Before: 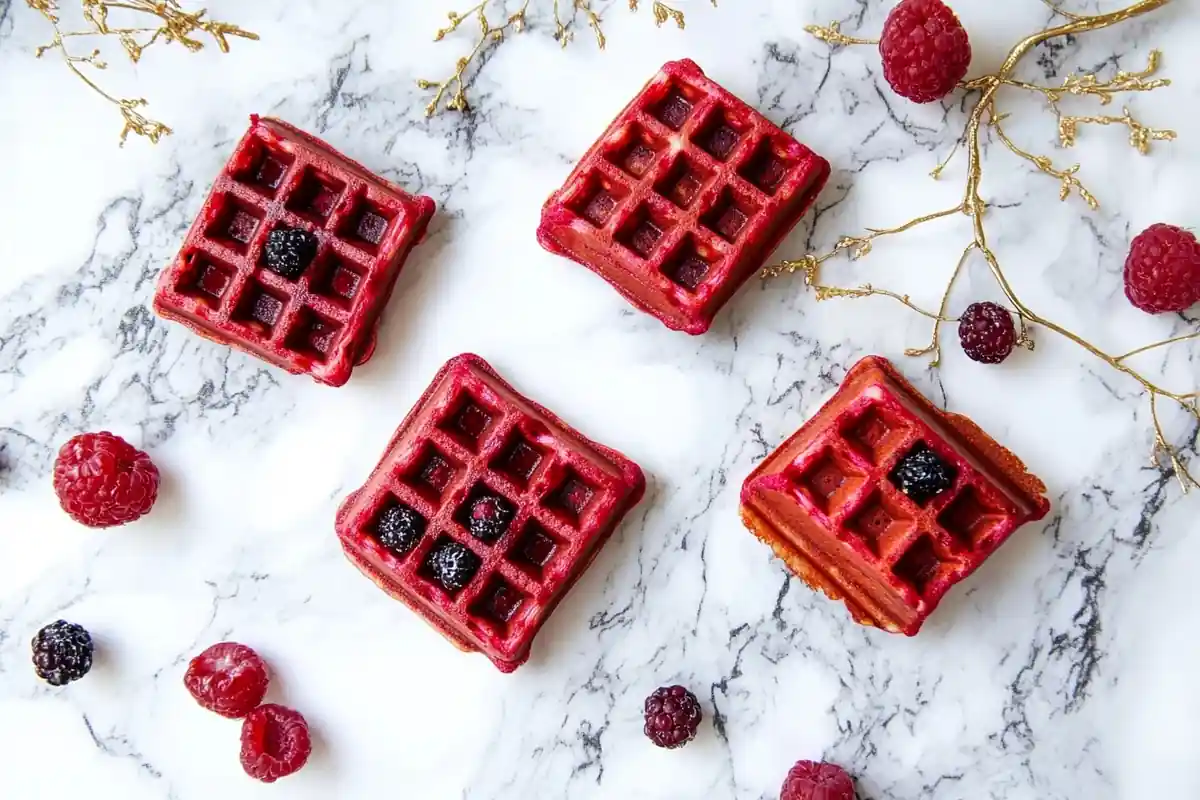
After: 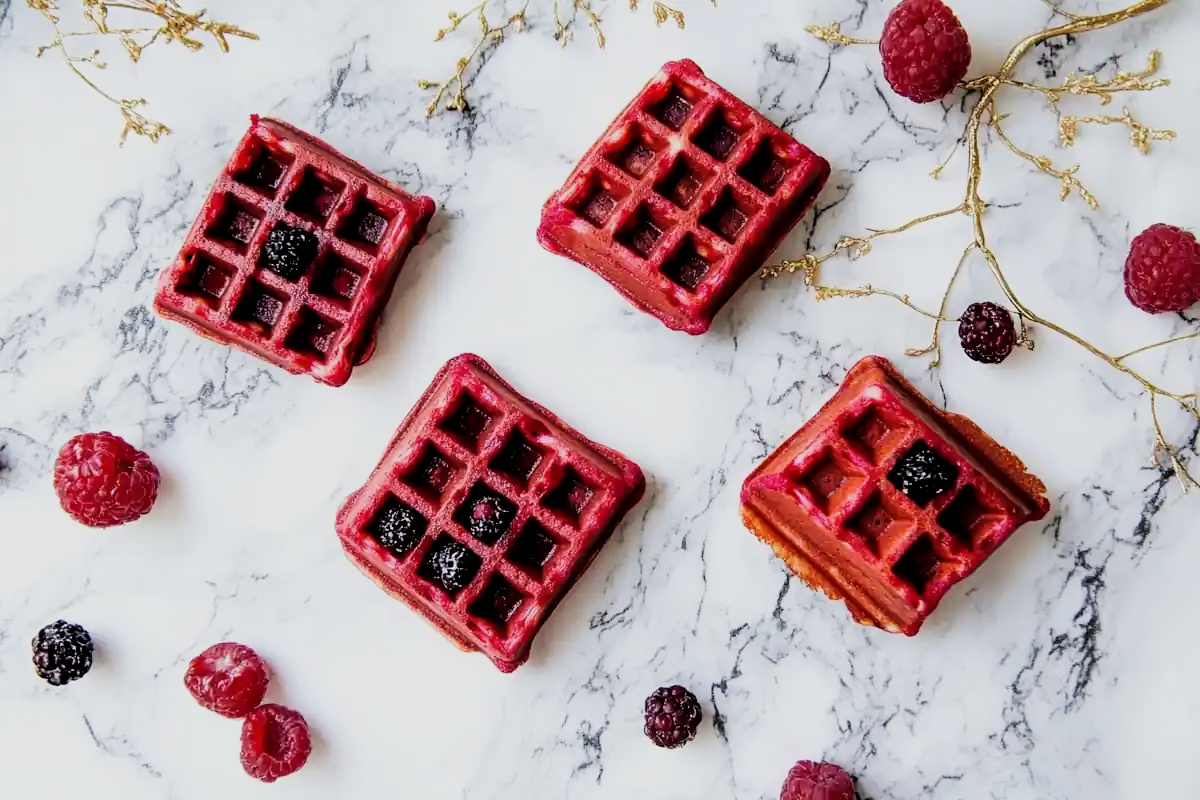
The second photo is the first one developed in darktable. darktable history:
filmic rgb: black relative exposure -5.06 EV, white relative exposure 3.99 EV, hardness 2.88, contrast 1.297, highlights saturation mix -29.3%, iterations of high-quality reconstruction 0
